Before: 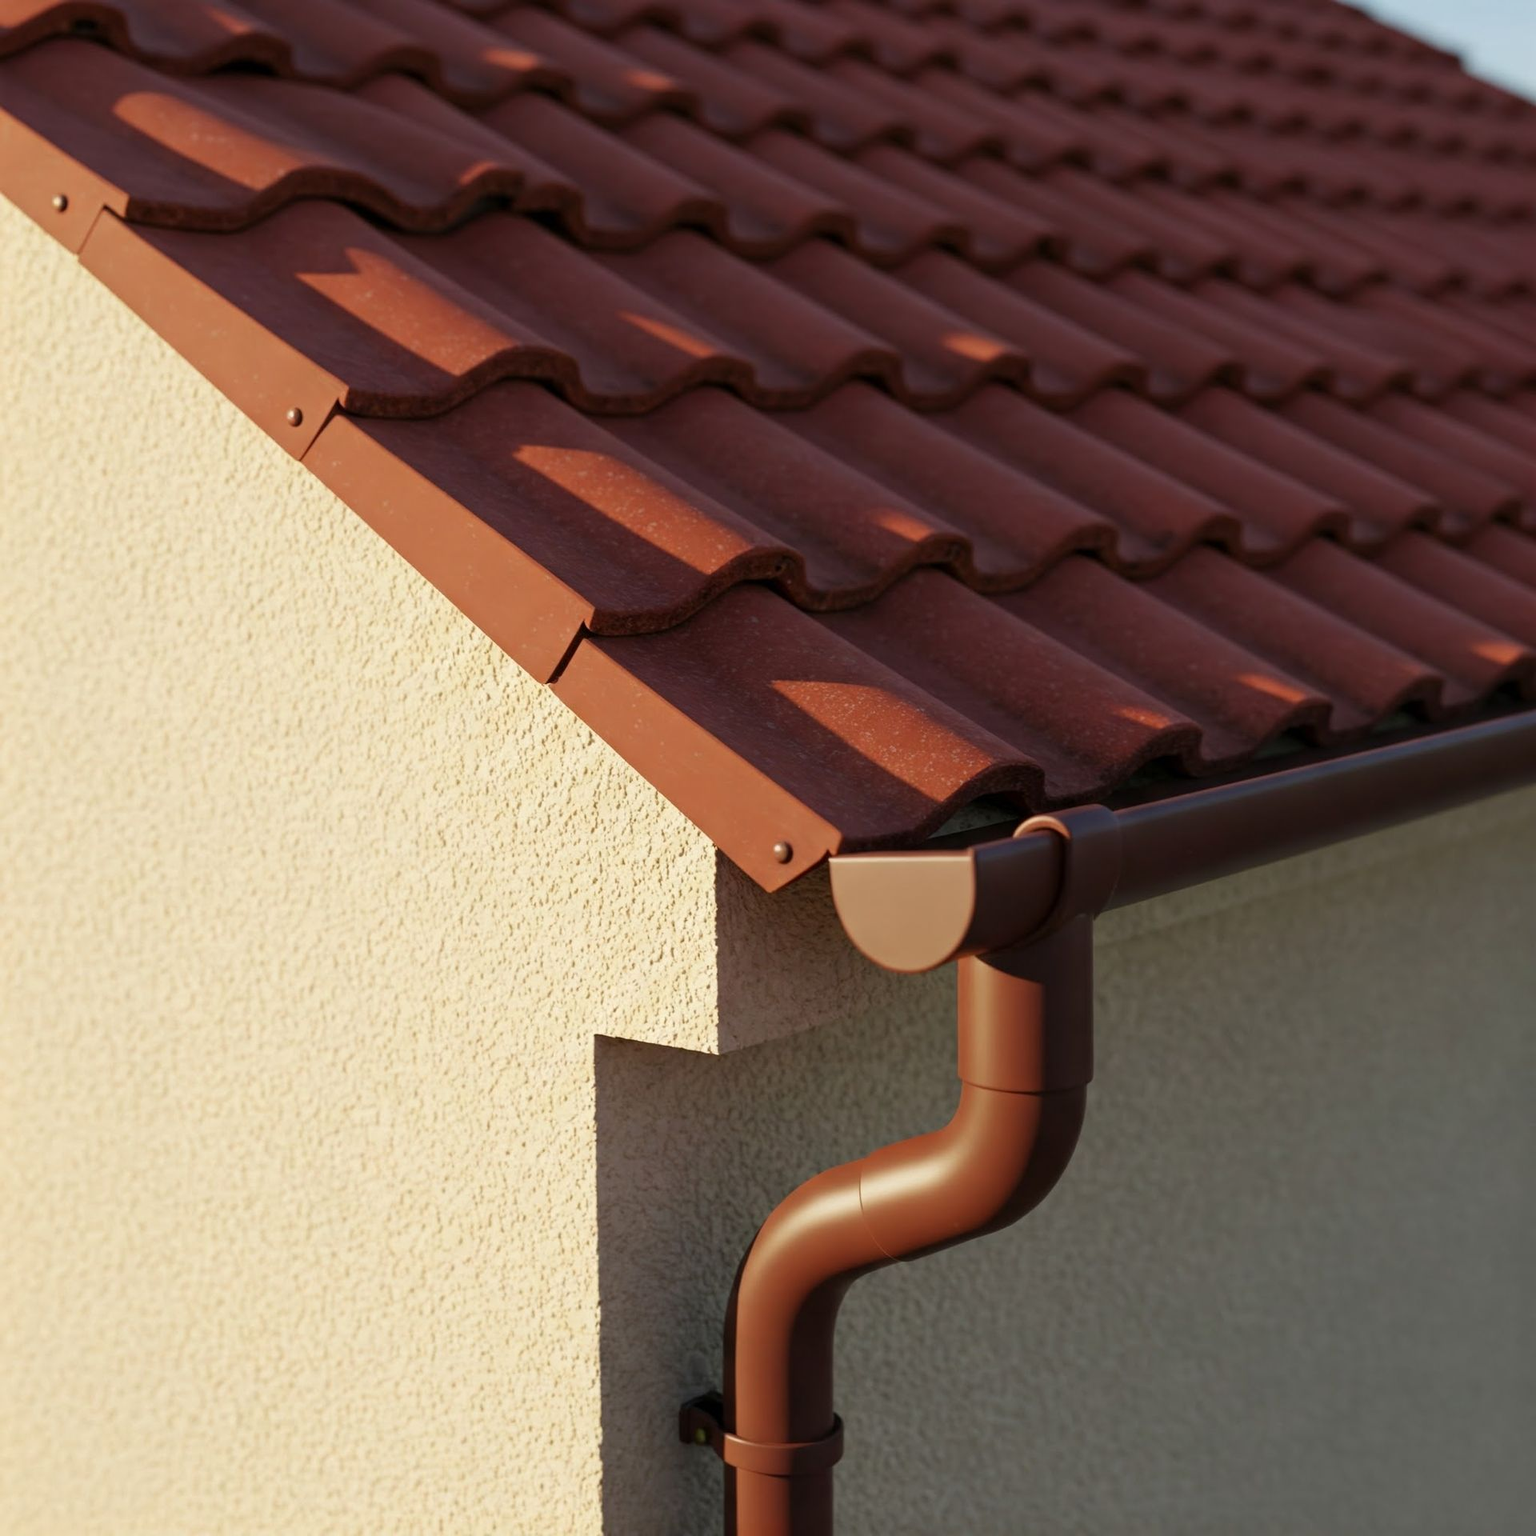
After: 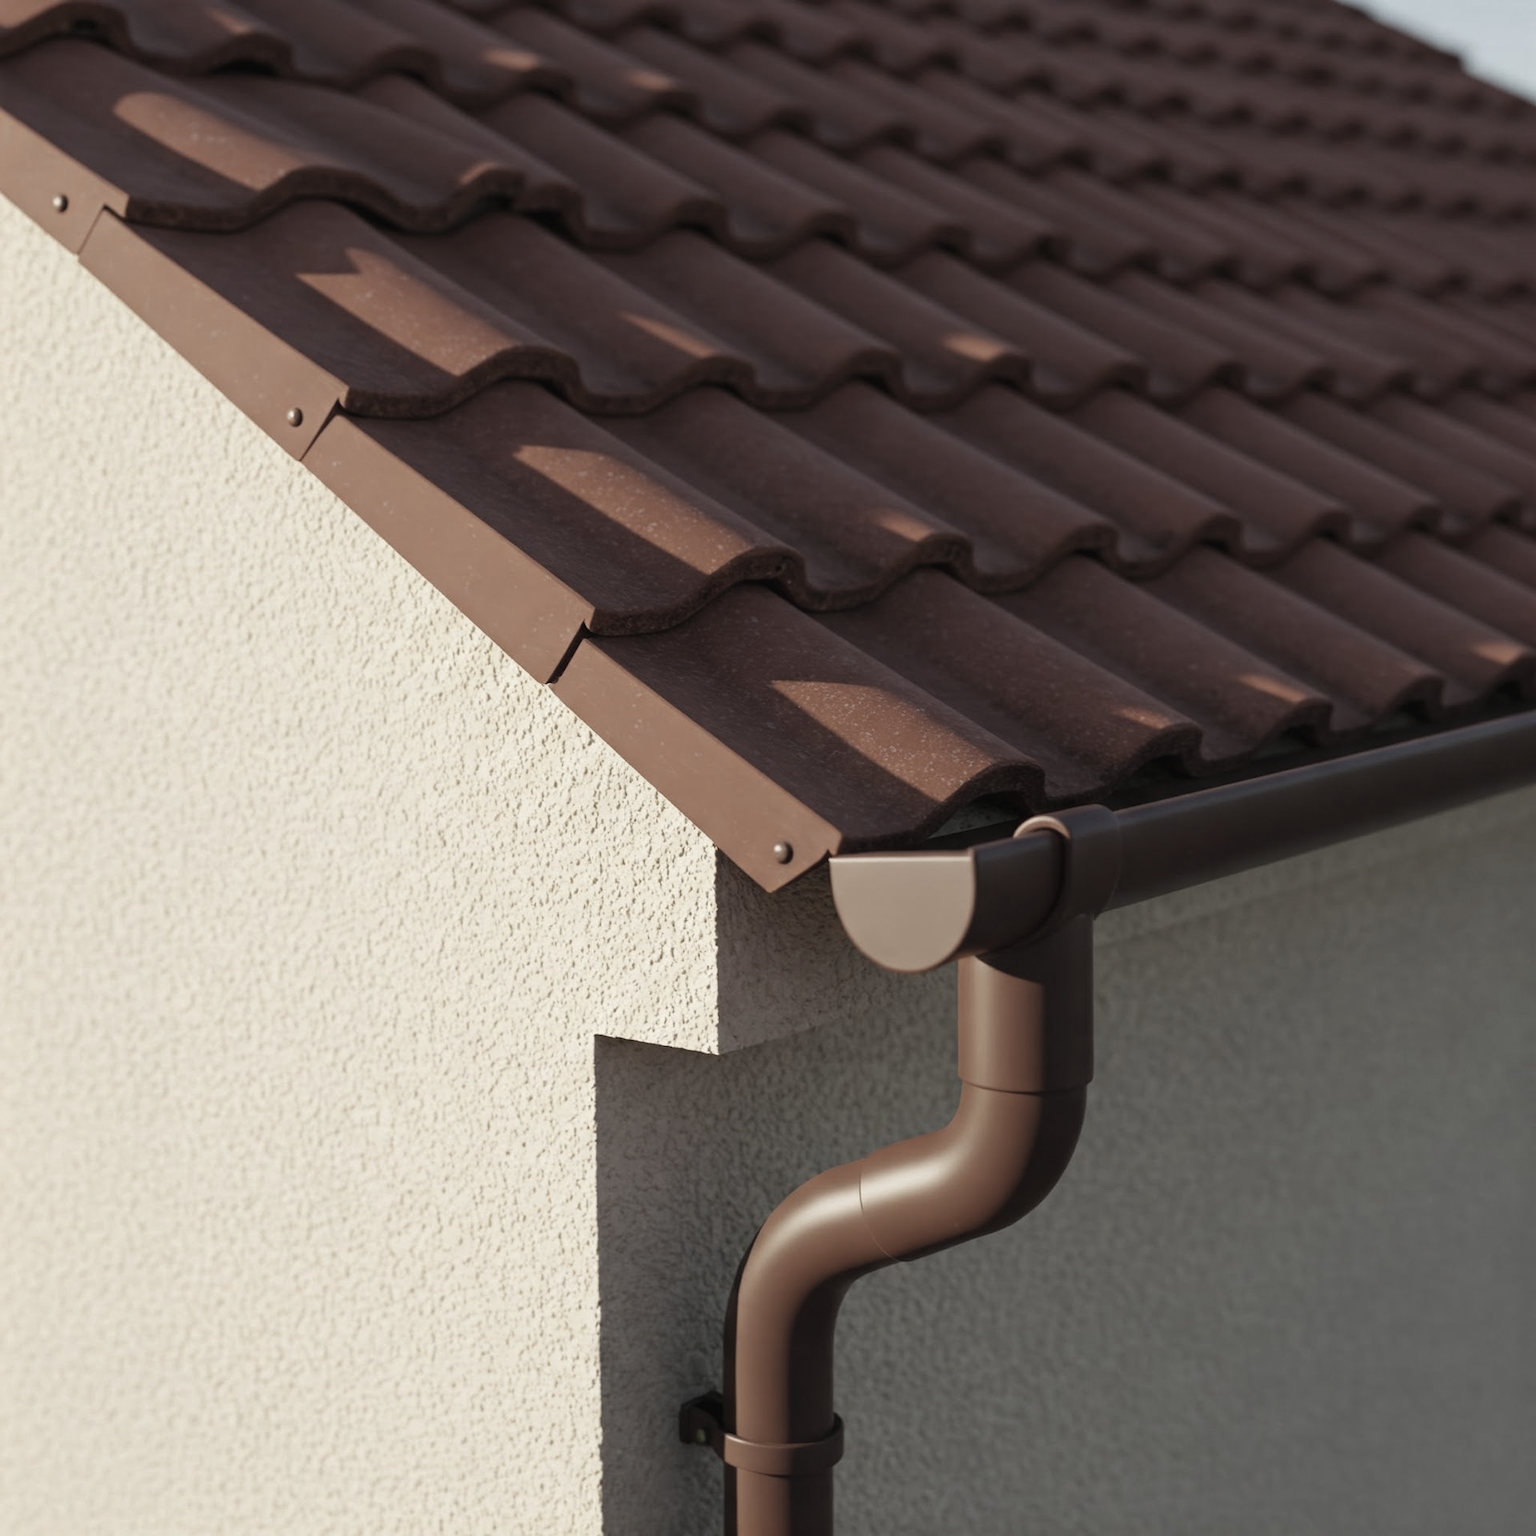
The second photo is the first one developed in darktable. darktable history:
color correction: highlights b* 0.011, saturation 0.329
color balance rgb: global offset › luminance 0.27%, perceptual saturation grading › global saturation 19.796%, global vibrance 15.217%
